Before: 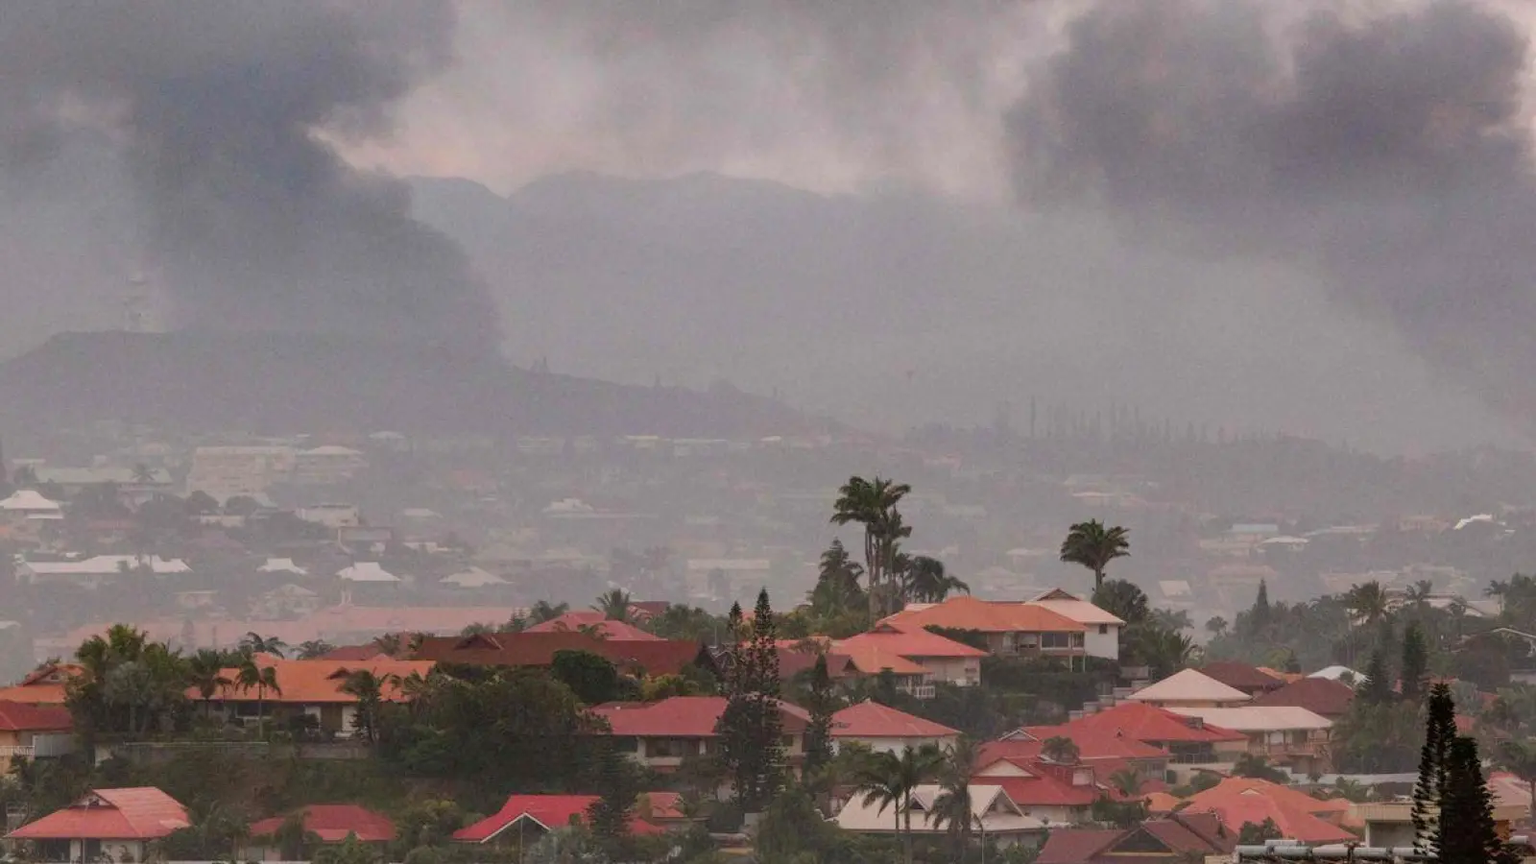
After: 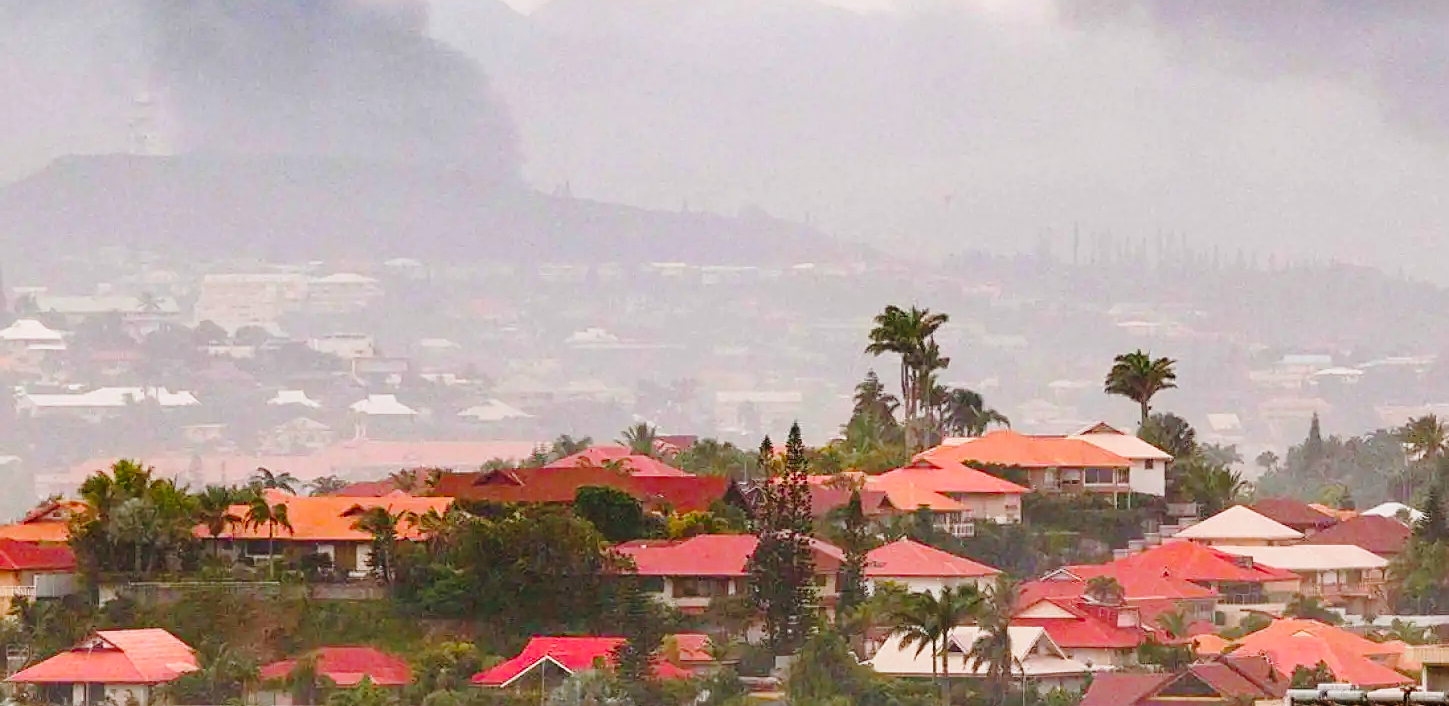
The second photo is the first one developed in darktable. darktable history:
crop: top 21.248%, right 9.396%, bottom 0.212%
color balance rgb: power › hue 172.98°, linear chroma grading › global chroma 0.792%, perceptual saturation grading › global saturation 34.762%, perceptual saturation grading › highlights -29.917%, perceptual saturation grading › shadows 35.632%, global vibrance 9.249%
sharpen: on, module defaults
exposure: exposure 0.297 EV, compensate exposure bias true, compensate highlight preservation false
base curve: curves: ch0 [(0, 0) (0.028, 0.03) (0.121, 0.232) (0.46, 0.748) (0.859, 0.968) (1, 1)], preserve colors none
tone equalizer: edges refinement/feathering 500, mask exposure compensation -1.57 EV, preserve details no
